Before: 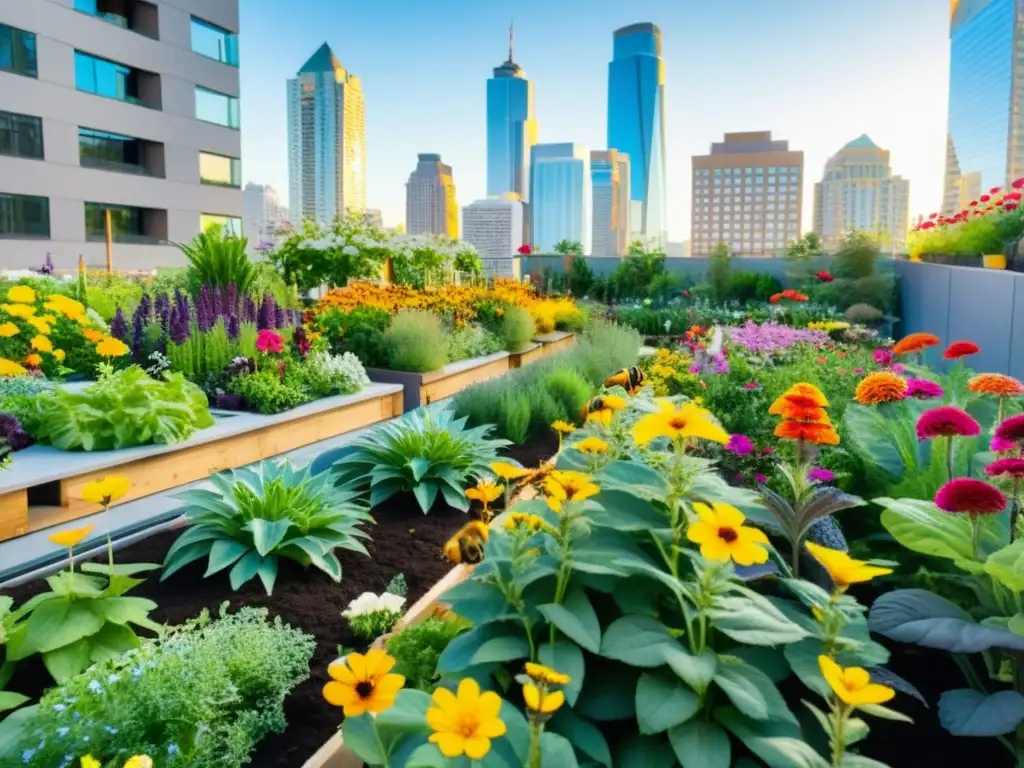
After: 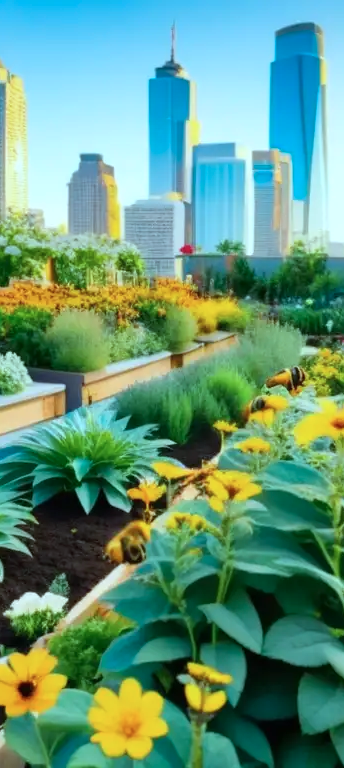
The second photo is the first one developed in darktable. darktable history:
color correction: highlights a* -10.29, highlights b* -10.57
crop: left 33.025%, right 33.309%
